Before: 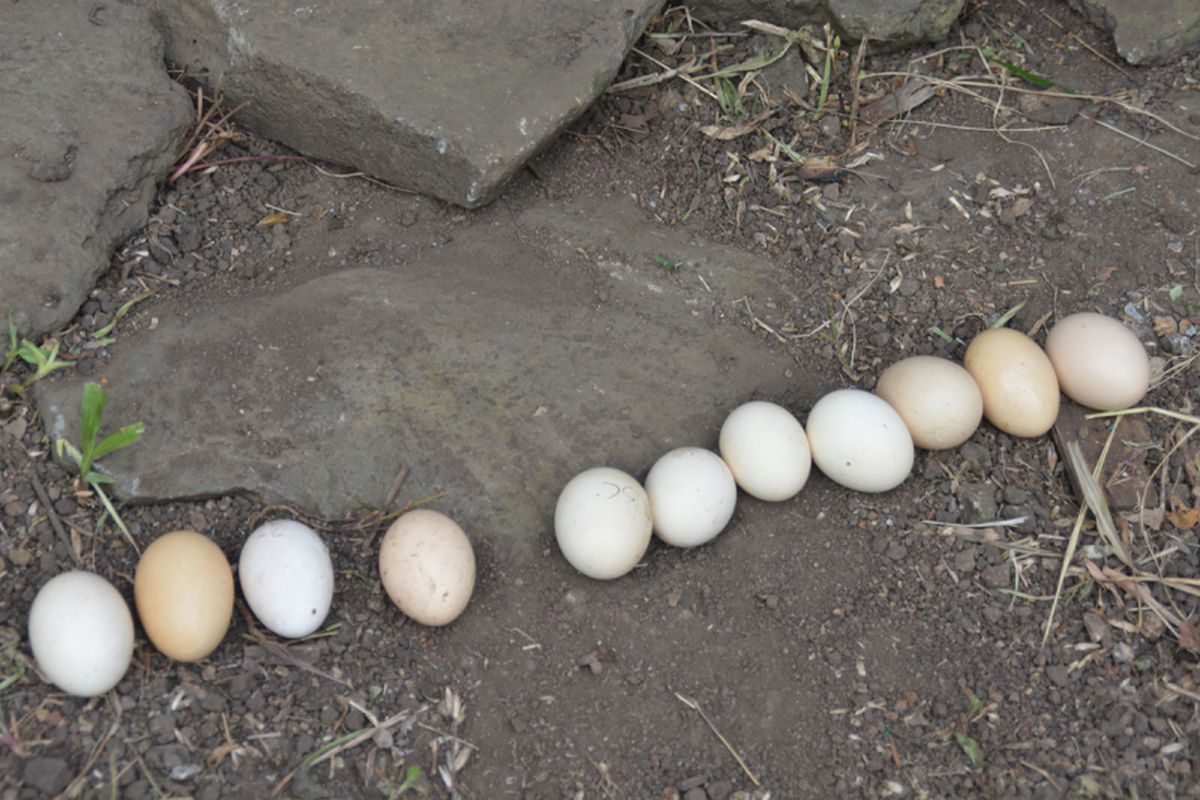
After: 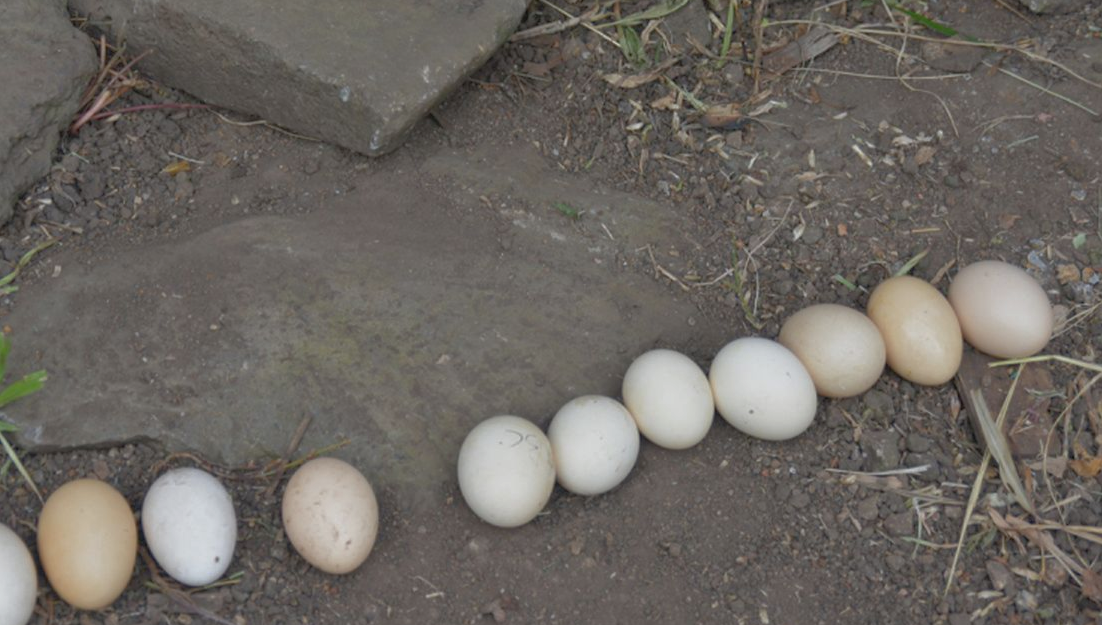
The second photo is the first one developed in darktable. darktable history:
tone equalizer: -8 EV 0.213 EV, -7 EV 0.419 EV, -6 EV 0.454 EV, -5 EV 0.213 EV, -3 EV -0.247 EV, -2 EV -0.42 EV, -1 EV -0.411 EV, +0 EV -0.272 EV, edges refinement/feathering 500, mask exposure compensation -1.57 EV, preserve details no
tone curve: curves: ch0 [(0, 0) (0.003, 0.003) (0.011, 0.015) (0.025, 0.031) (0.044, 0.056) (0.069, 0.083) (0.1, 0.113) (0.136, 0.145) (0.177, 0.184) (0.224, 0.225) (0.277, 0.275) (0.335, 0.327) (0.399, 0.385) (0.468, 0.447) (0.543, 0.528) (0.623, 0.611) (0.709, 0.703) (0.801, 0.802) (0.898, 0.902) (1, 1)]
crop: left 8.136%, top 6.577%, bottom 15.232%
